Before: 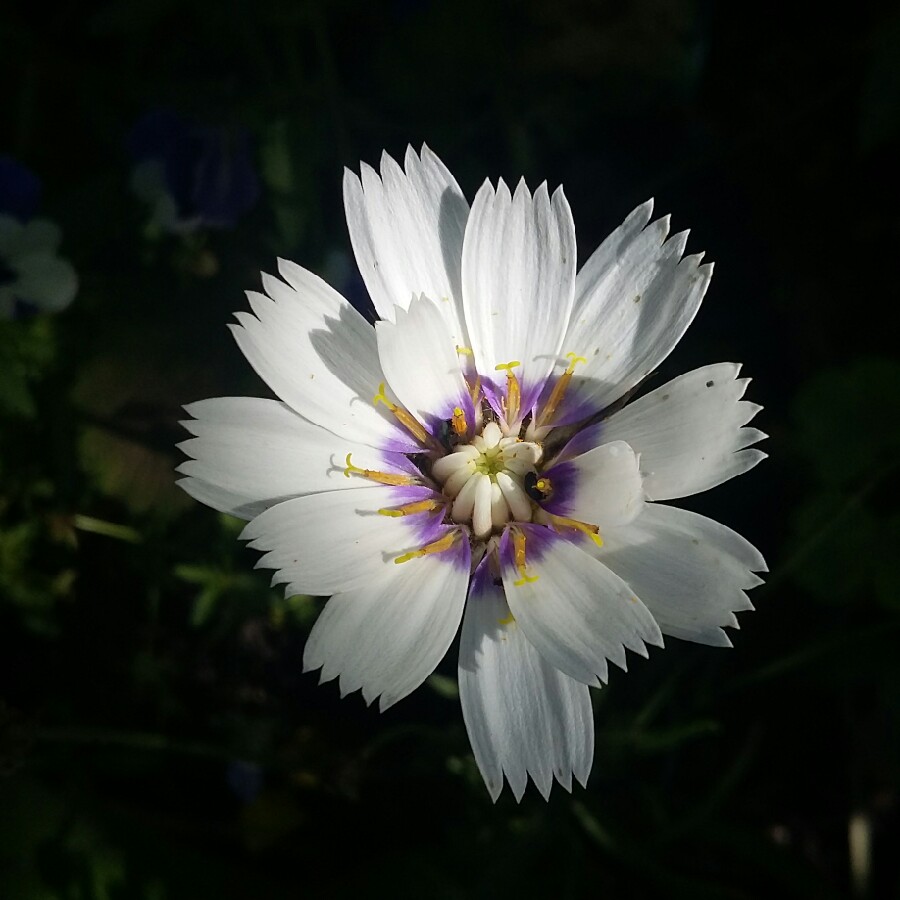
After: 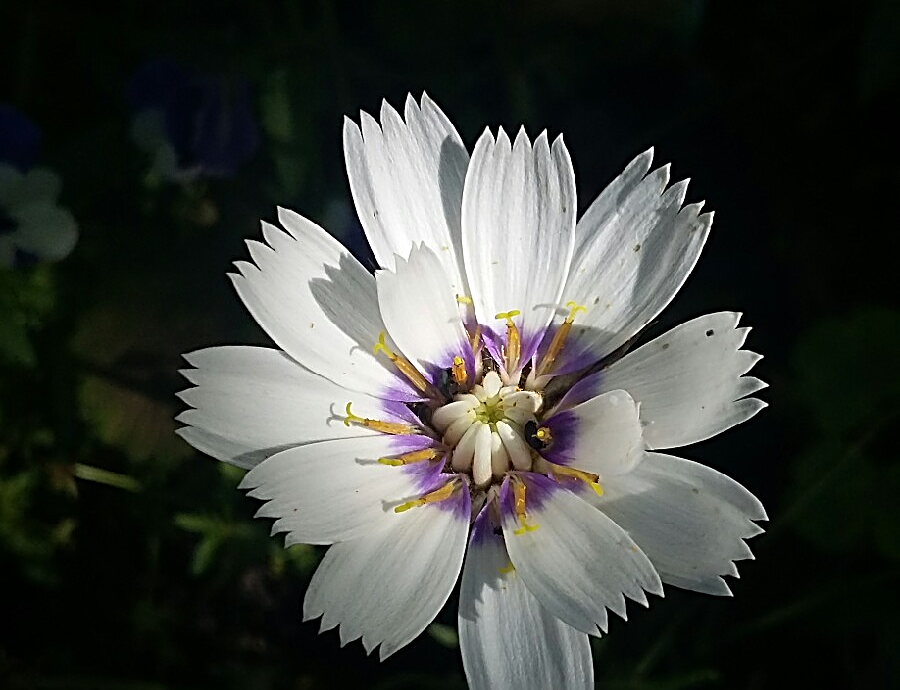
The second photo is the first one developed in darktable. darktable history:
sharpen: radius 2.838, amount 0.707
crop: top 5.67%, bottom 17.647%
